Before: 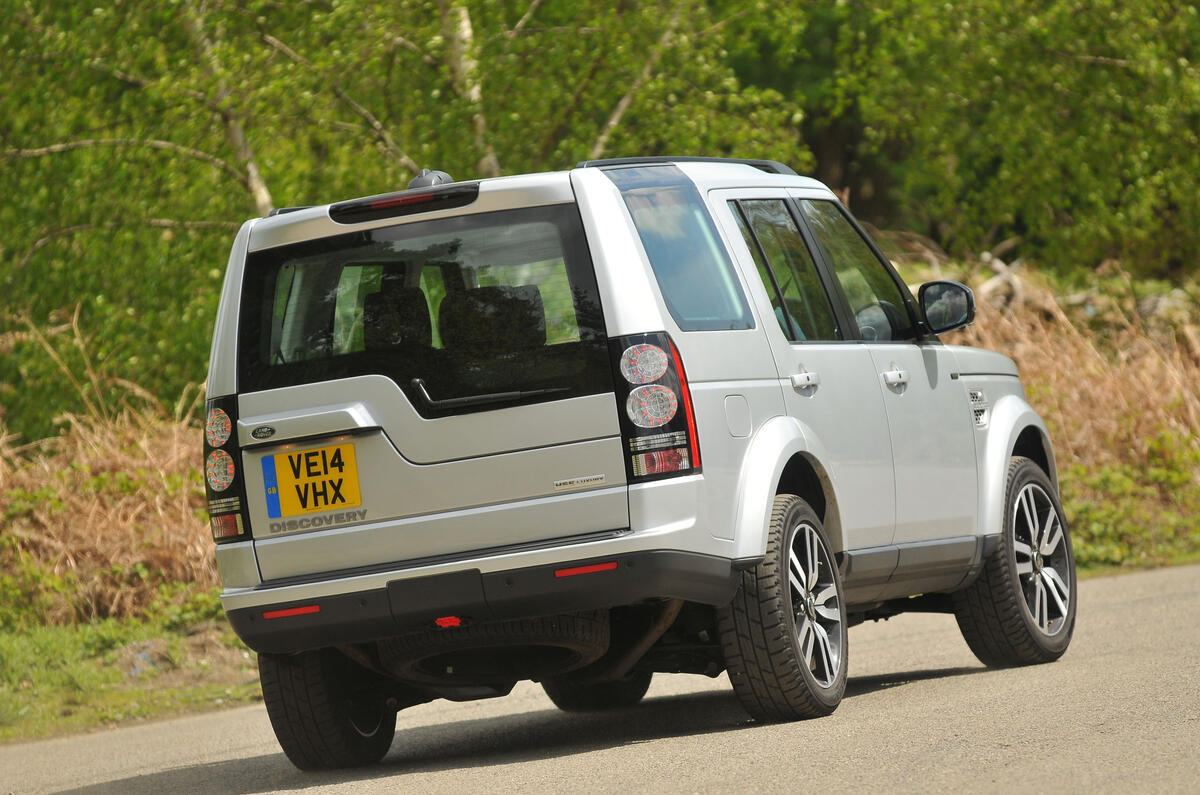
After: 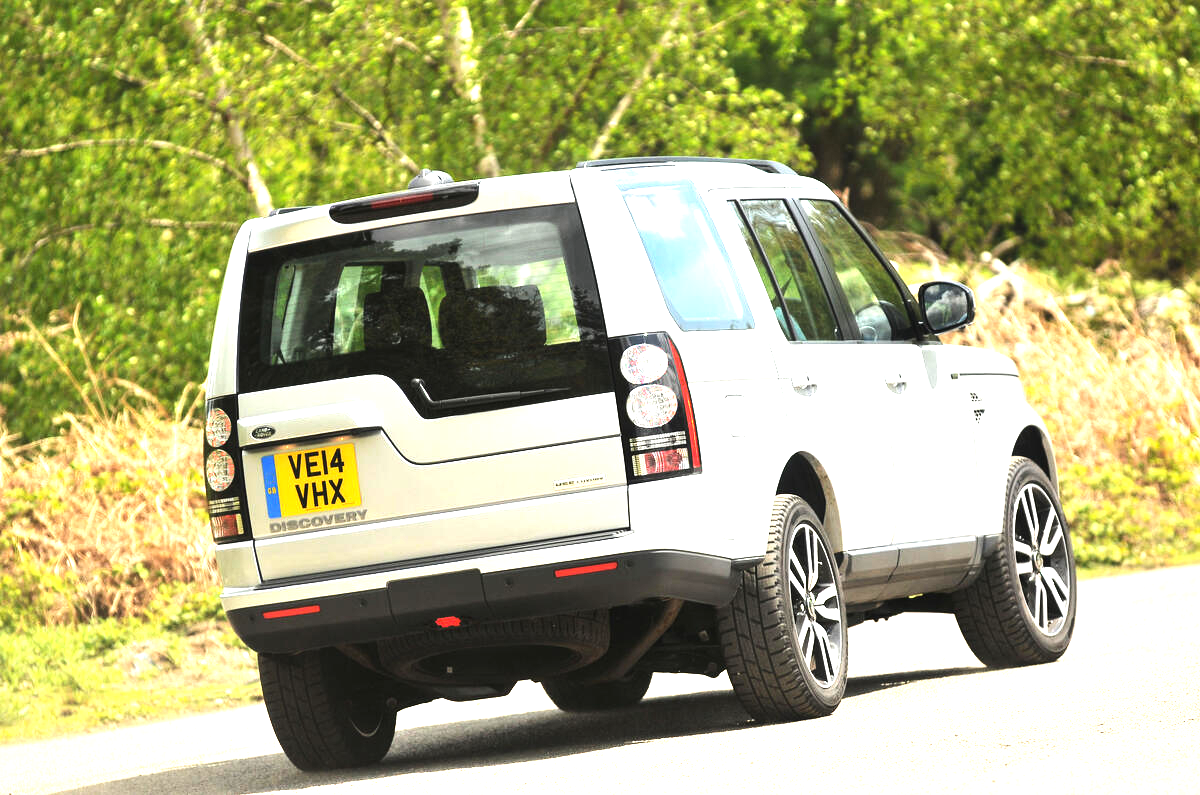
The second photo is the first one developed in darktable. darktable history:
tone equalizer: -8 EV -0.759 EV, -7 EV -0.714 EV, -6 EV -0.582 EV, -5 EV -0.42 EV, -3 EV 0.388 EV, -2 EV 0.6 EV, -1 EV 0.696 EV, +0 EV 0.773 EV, edges refinement/feathering 500, mask exposure compensation -1.57 EV, preserve details no
exposure: black level correction 0, exposure 1.095 EV, compensate highlight preservation false
